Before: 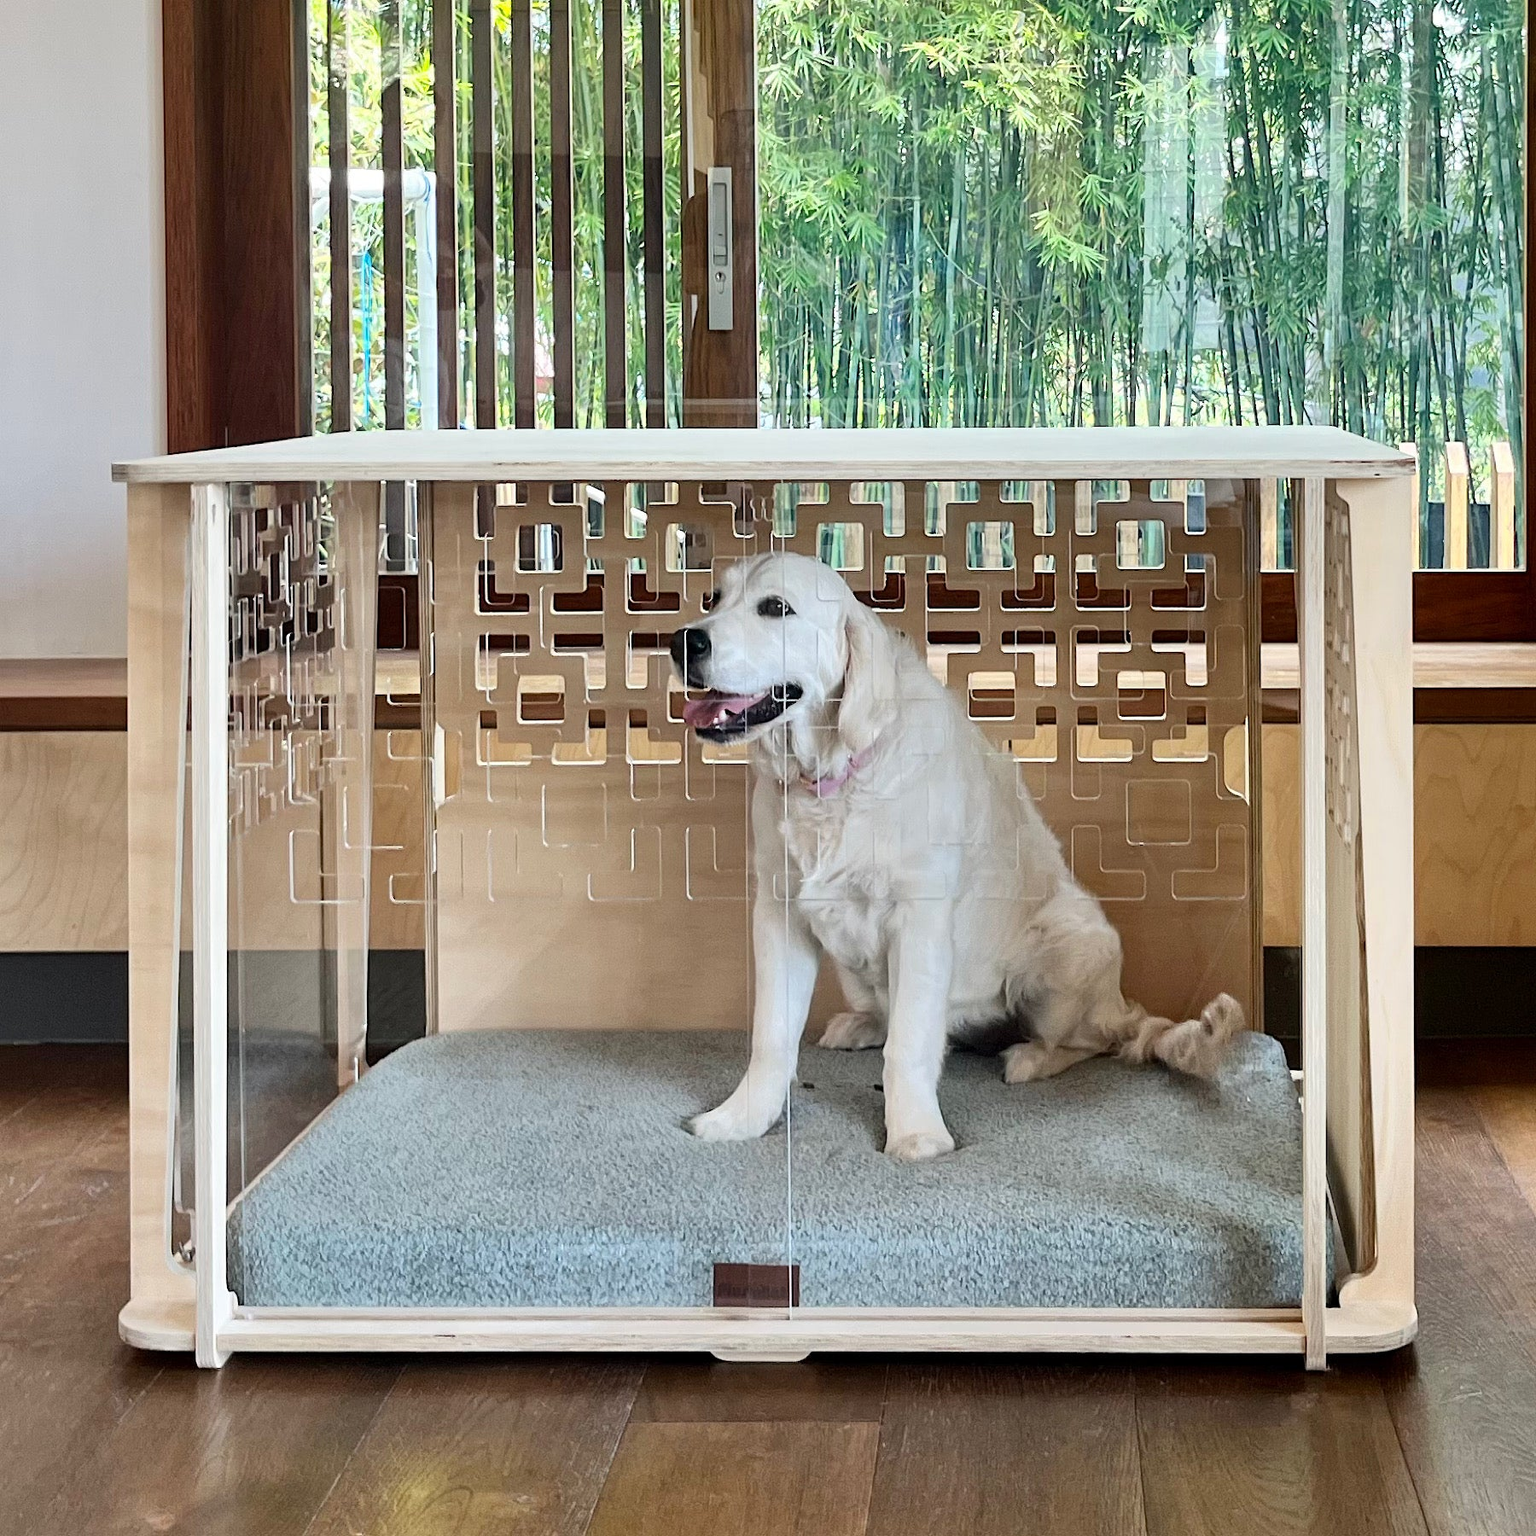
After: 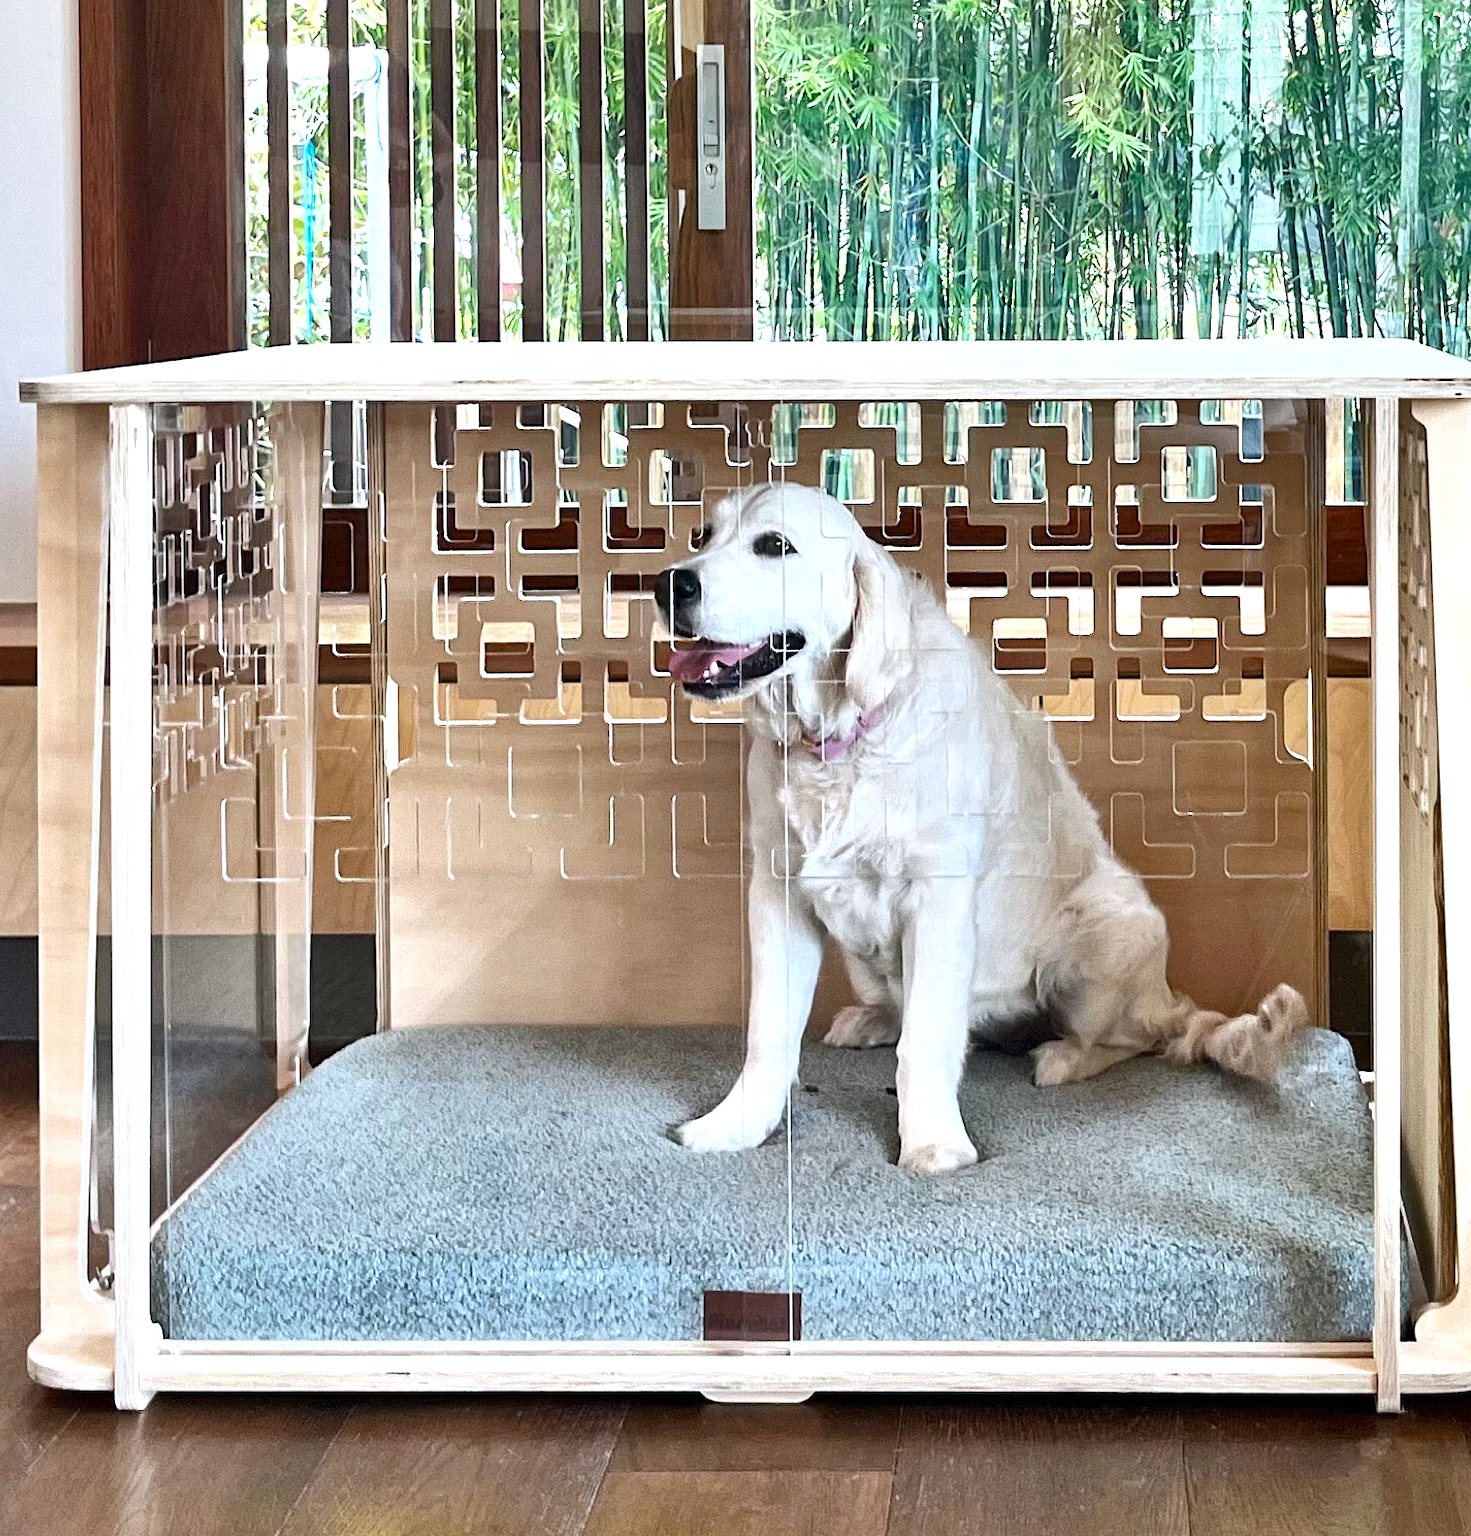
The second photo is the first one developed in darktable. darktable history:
color zones: curves: ch0 [(0, 0.444) (0.143, 0.442) (0.286, 0.441) (0.429, 0.441) (0.571, 0.441) (0.714, 0.441) (0.857, 0.442) (1, 0.444)]
crop: left 6.177%, top 8.363%, right 9.53%, bottom 3.675%
exposure: black level correction 0, exposure 0.702 EV, compensate highlight preservation false
color correction: highlights a* -0.155, highlights b* -5.27, shadows a* -0.148, shadows b* -0.106
shadows and highlights: soften with gaussian
